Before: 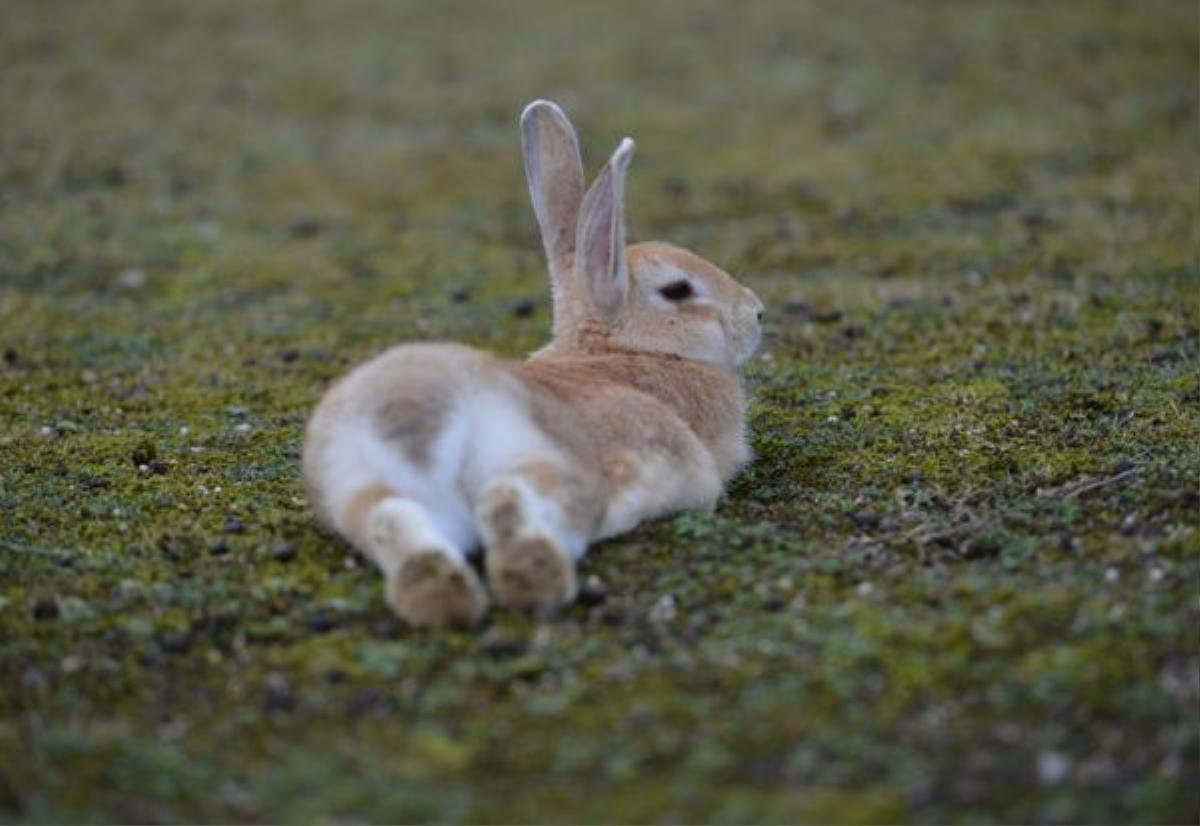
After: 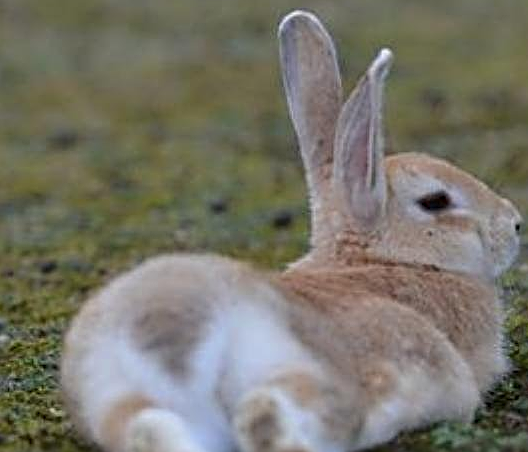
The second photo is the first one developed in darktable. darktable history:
sharpen: radius 3.025, amount 0.757
tone equalizer: on, module defaults
crop: left 20.248%, top 10.86%, right 35.675%, bottom 34.321%
